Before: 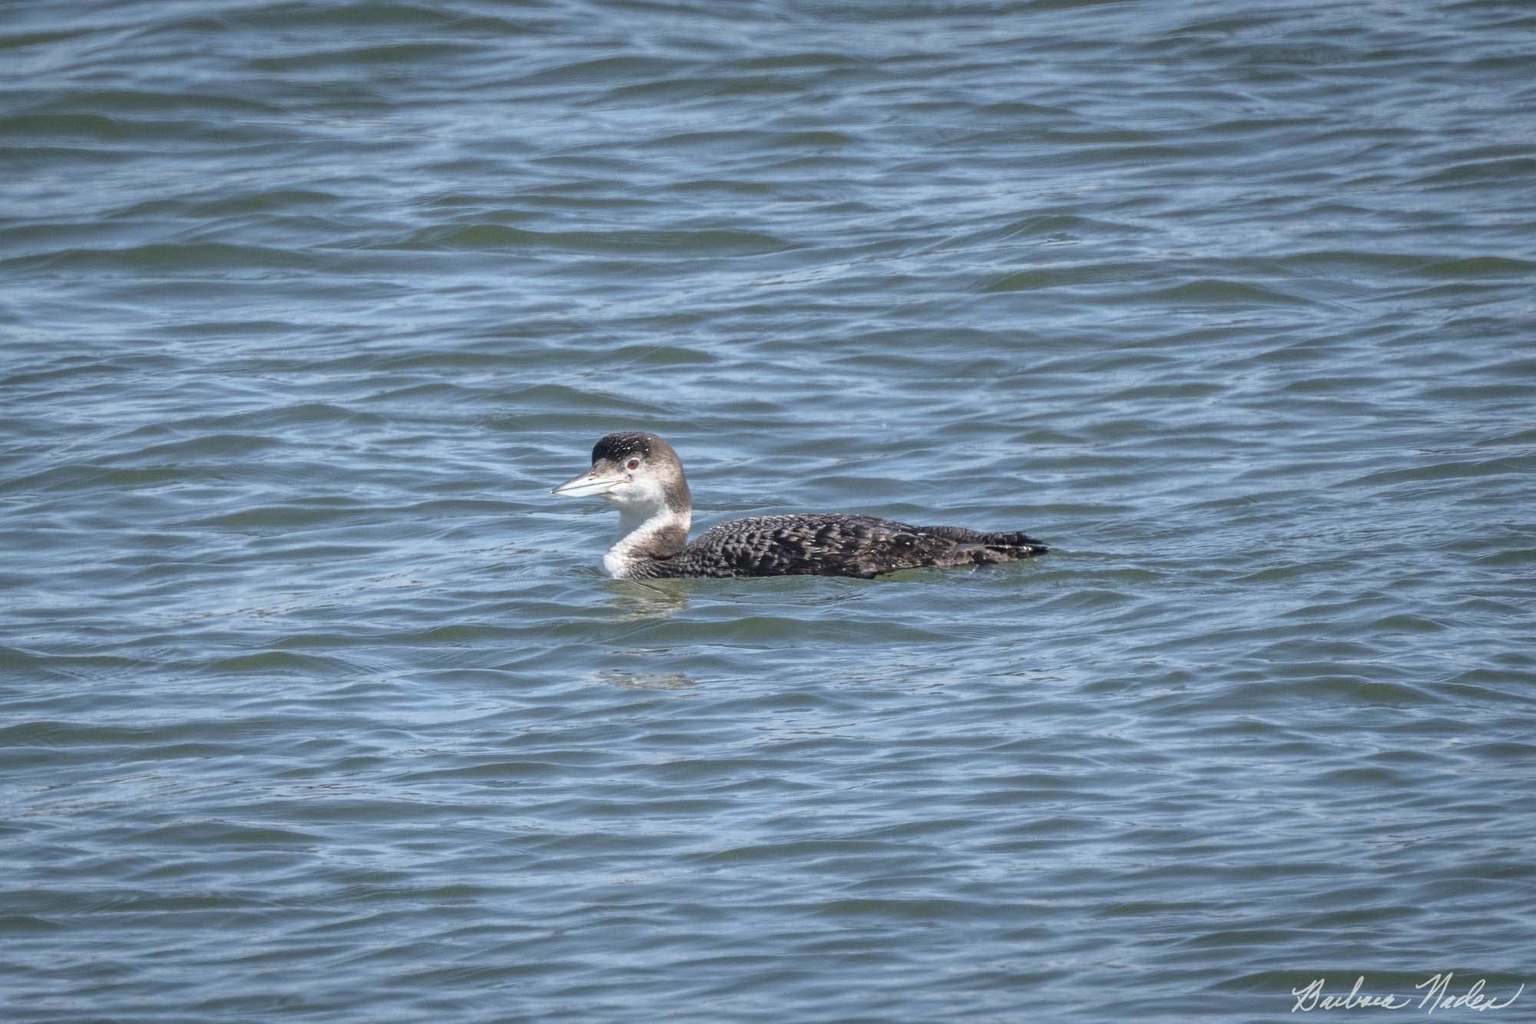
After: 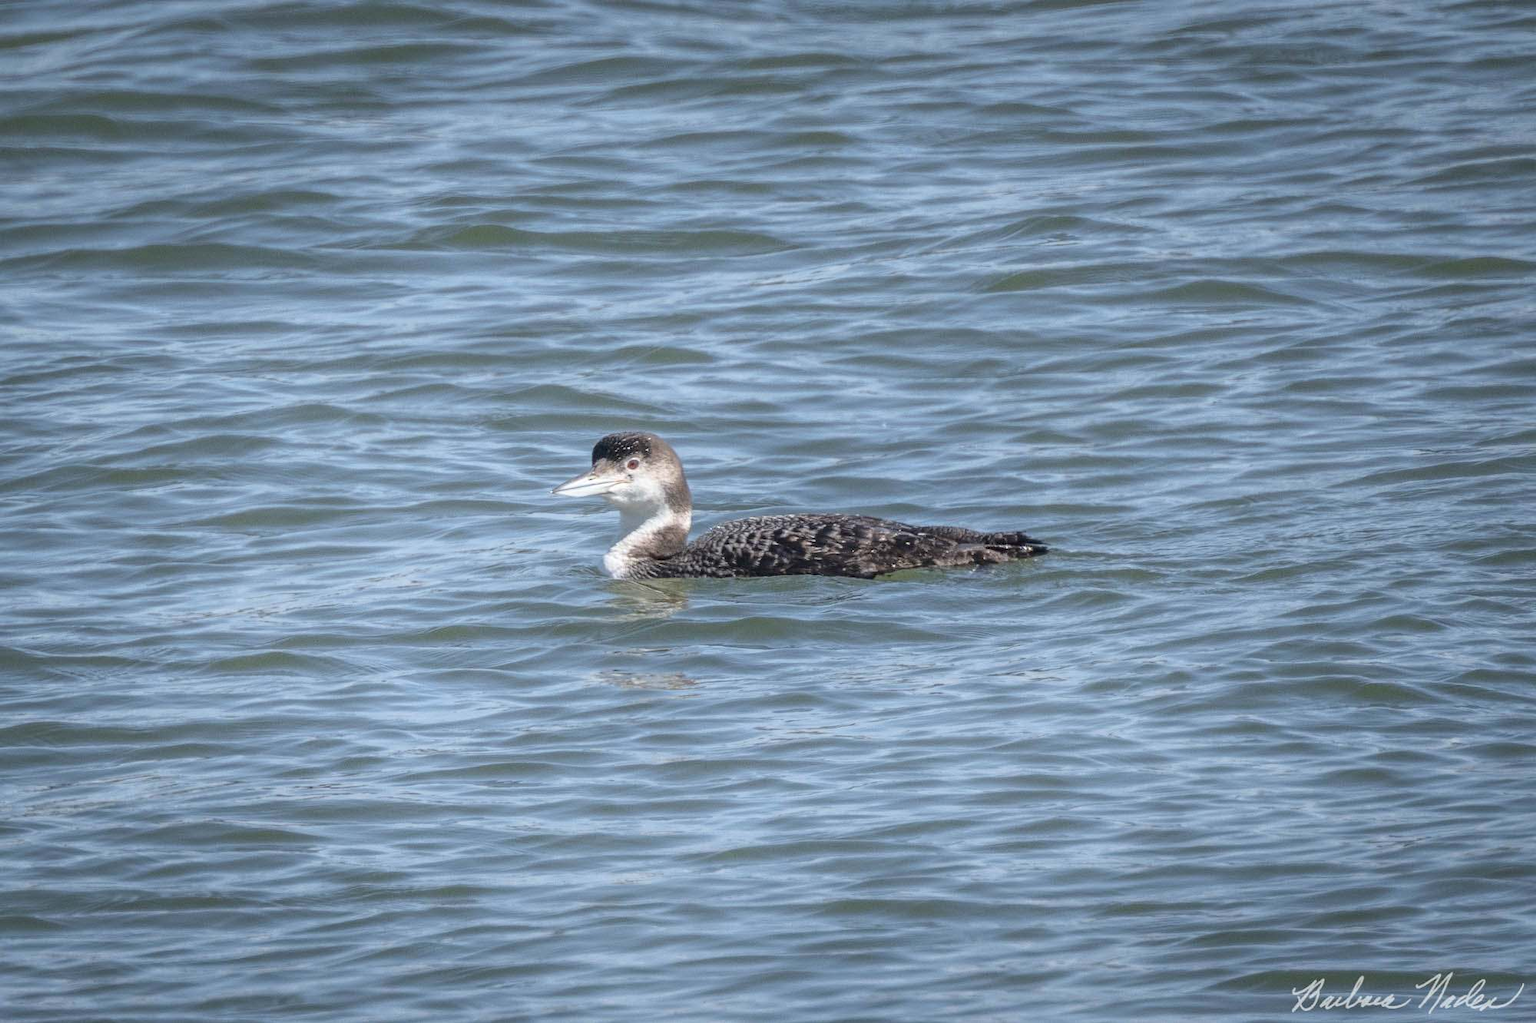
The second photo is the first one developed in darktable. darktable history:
shadows and highlights: shadows -20.8, highlights 98.35, soften with gaussian
